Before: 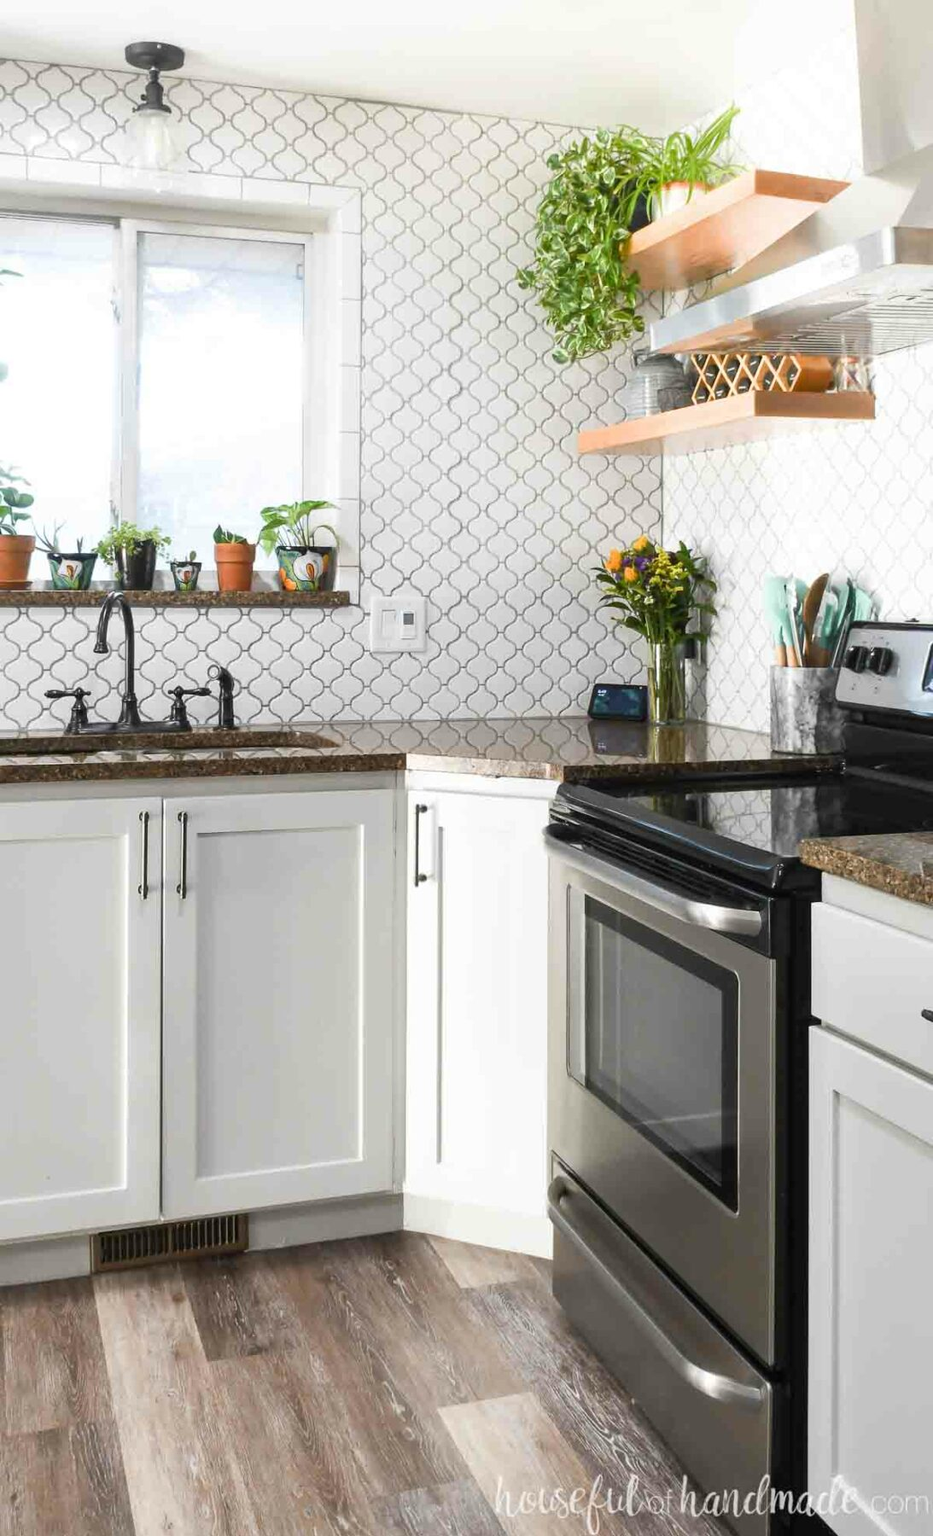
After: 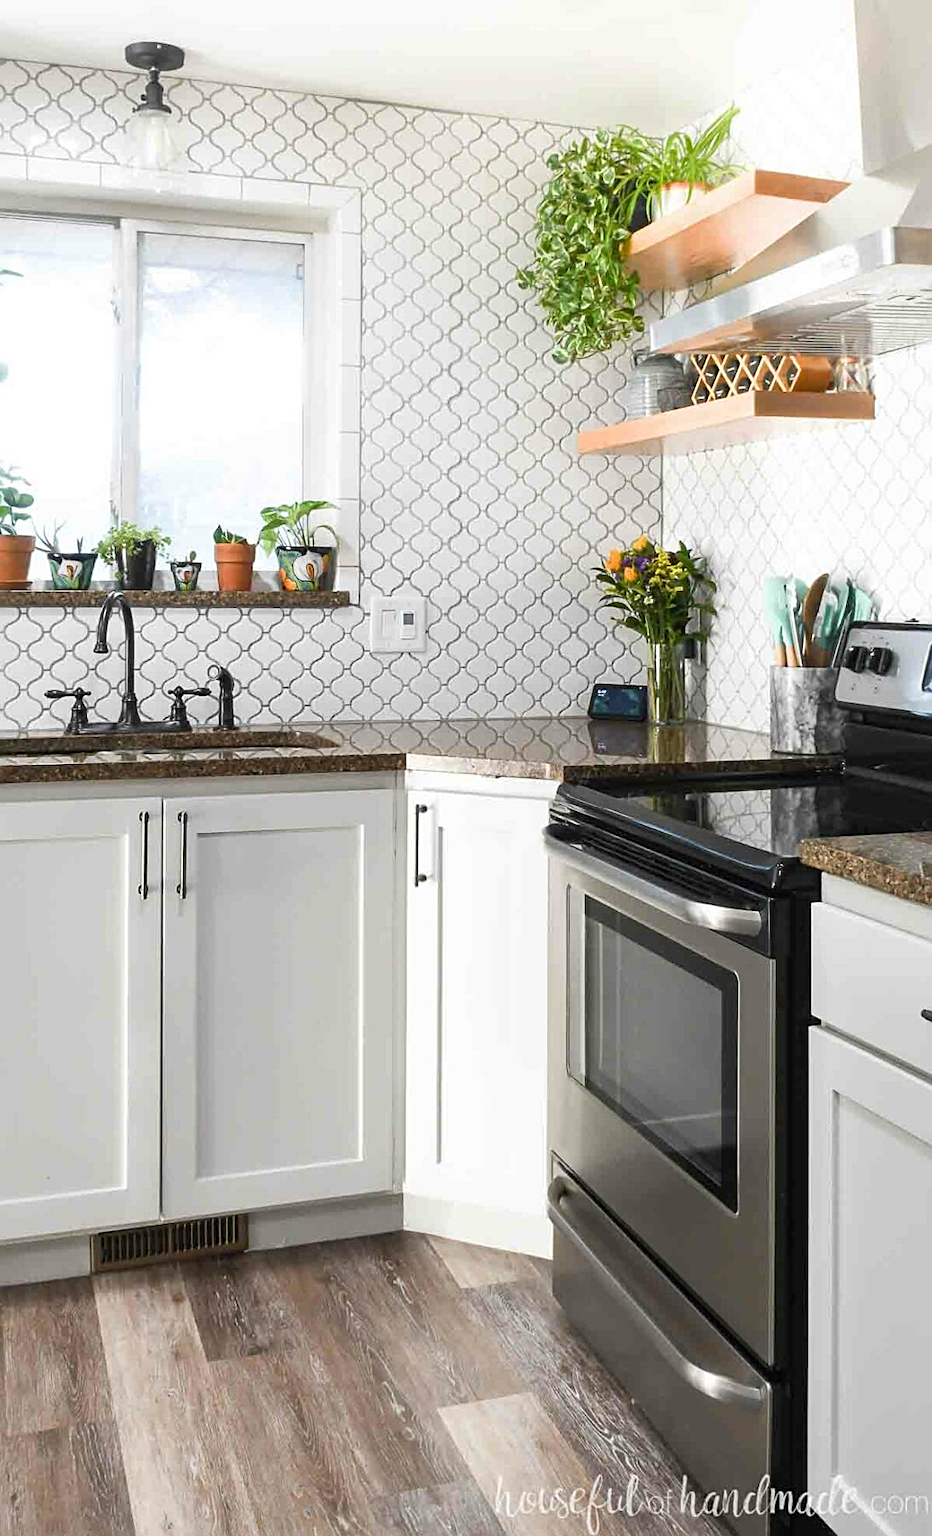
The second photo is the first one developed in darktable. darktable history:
sharpen: radius 2.198, amount 0.381, threshold 0.167
